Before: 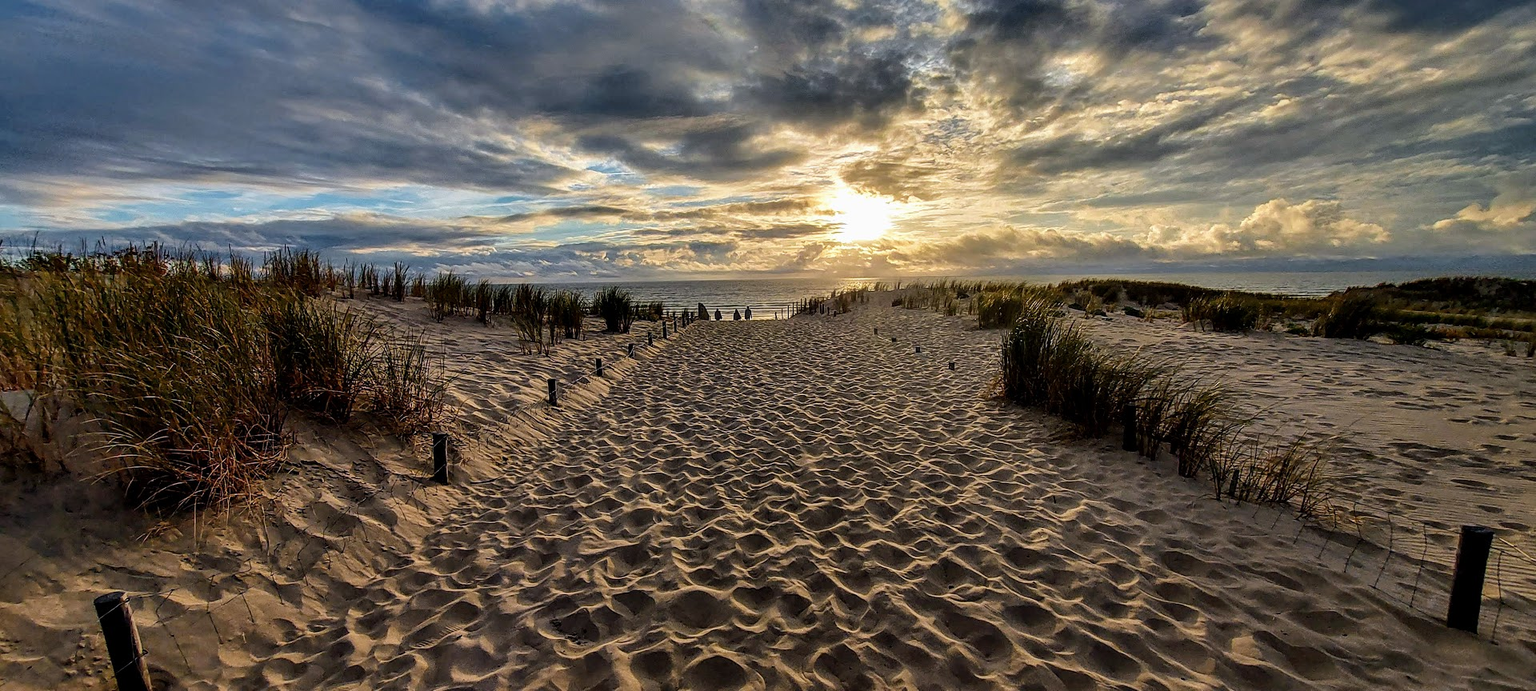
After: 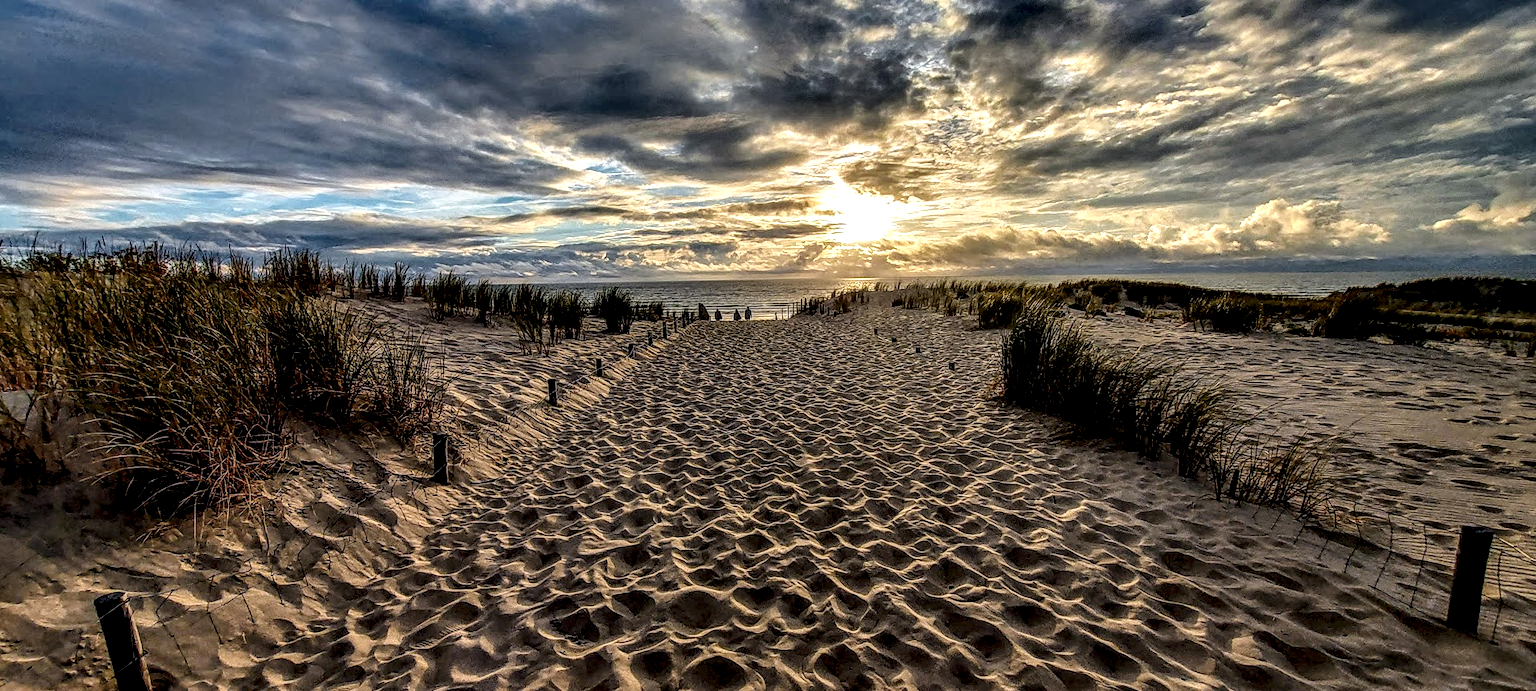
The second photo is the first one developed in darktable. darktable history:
local contrast: highlights 0%, shadows 0%, detail 182%
